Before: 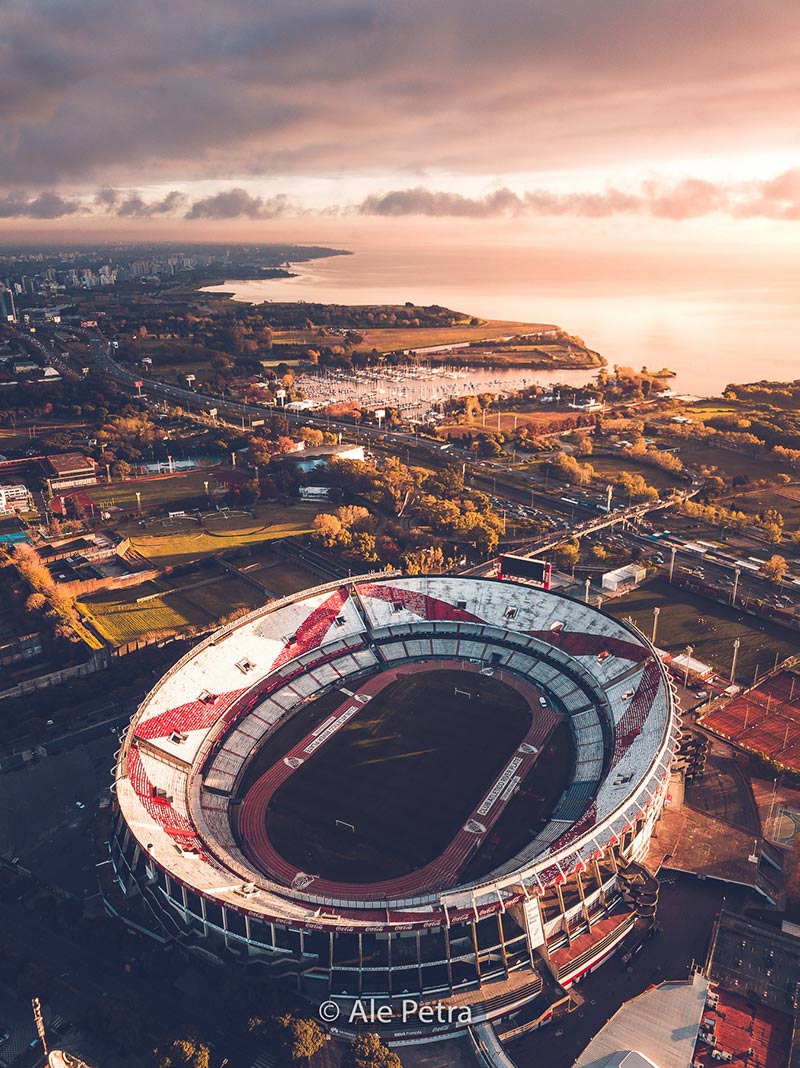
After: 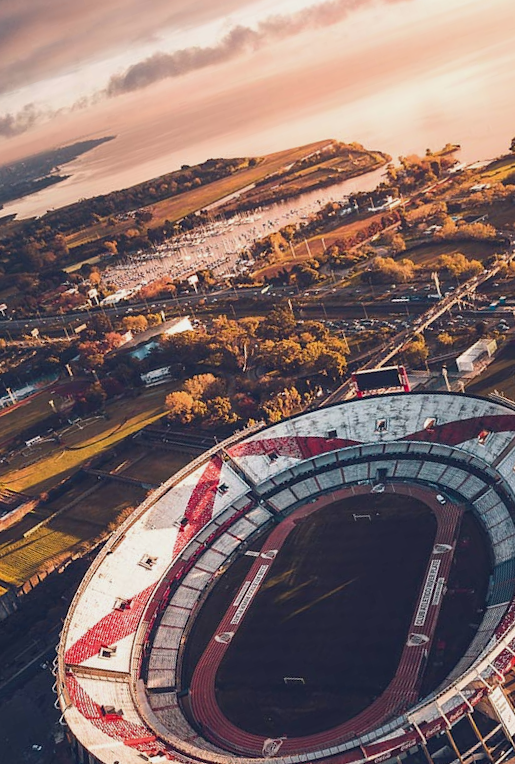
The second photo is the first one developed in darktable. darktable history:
exposure: black level correction 0.002, exposure -0.202 EV, compensate highlight preservation false
crop and rotate: angle 19.03°, left 6.767%, right 4.342%, bottom 1.182%
